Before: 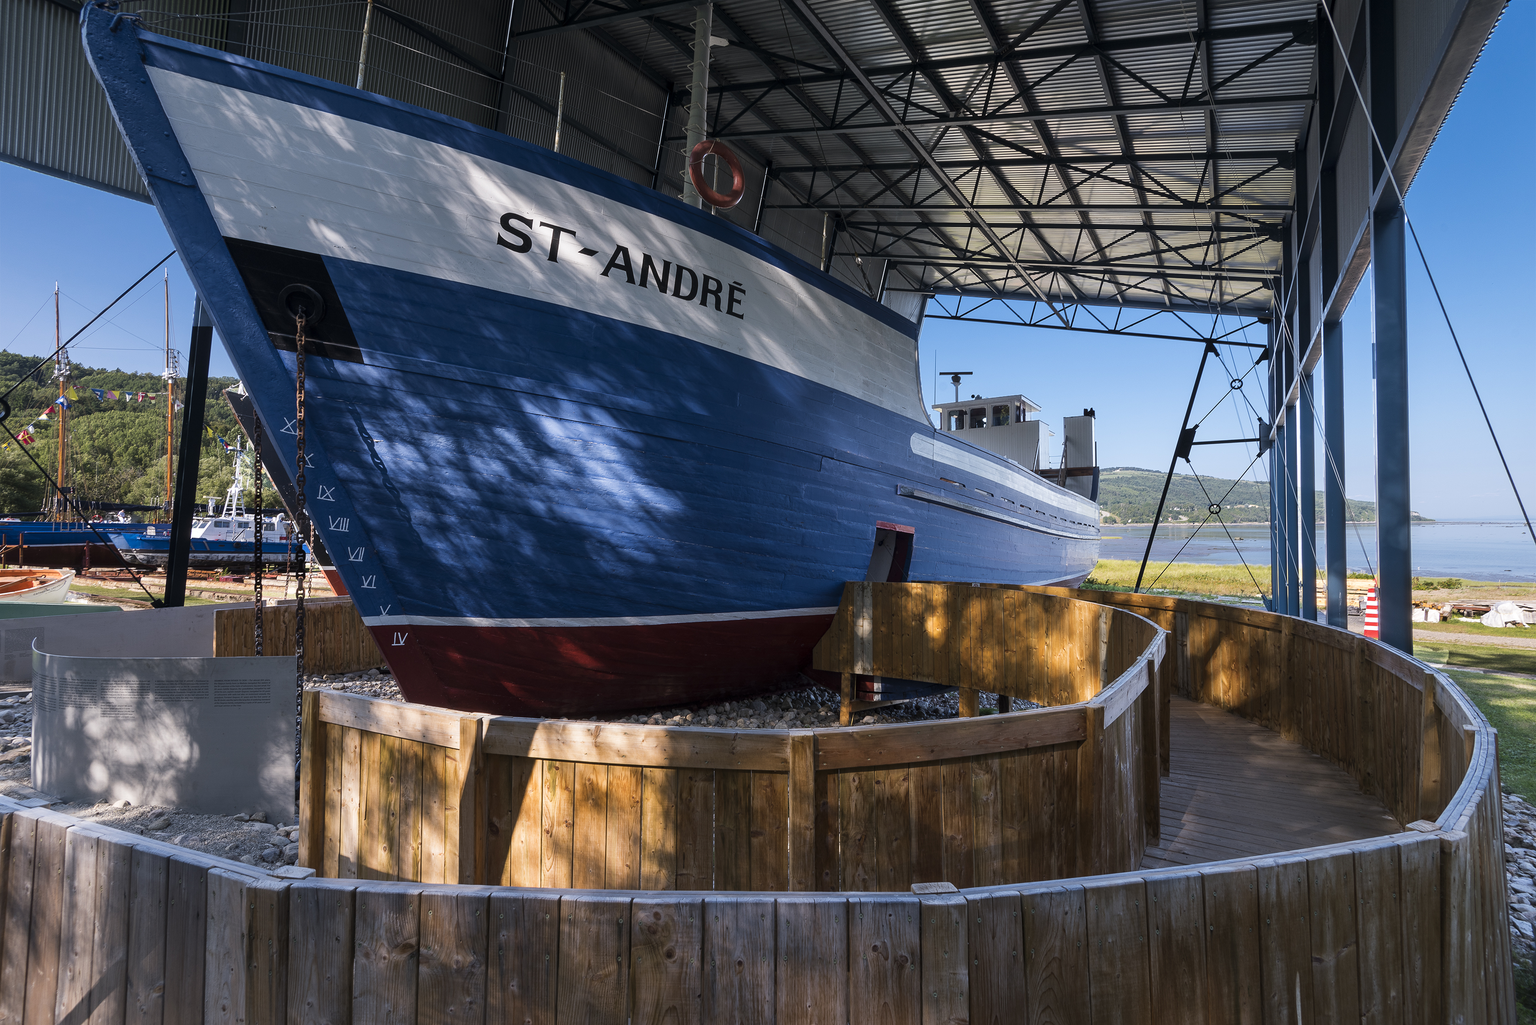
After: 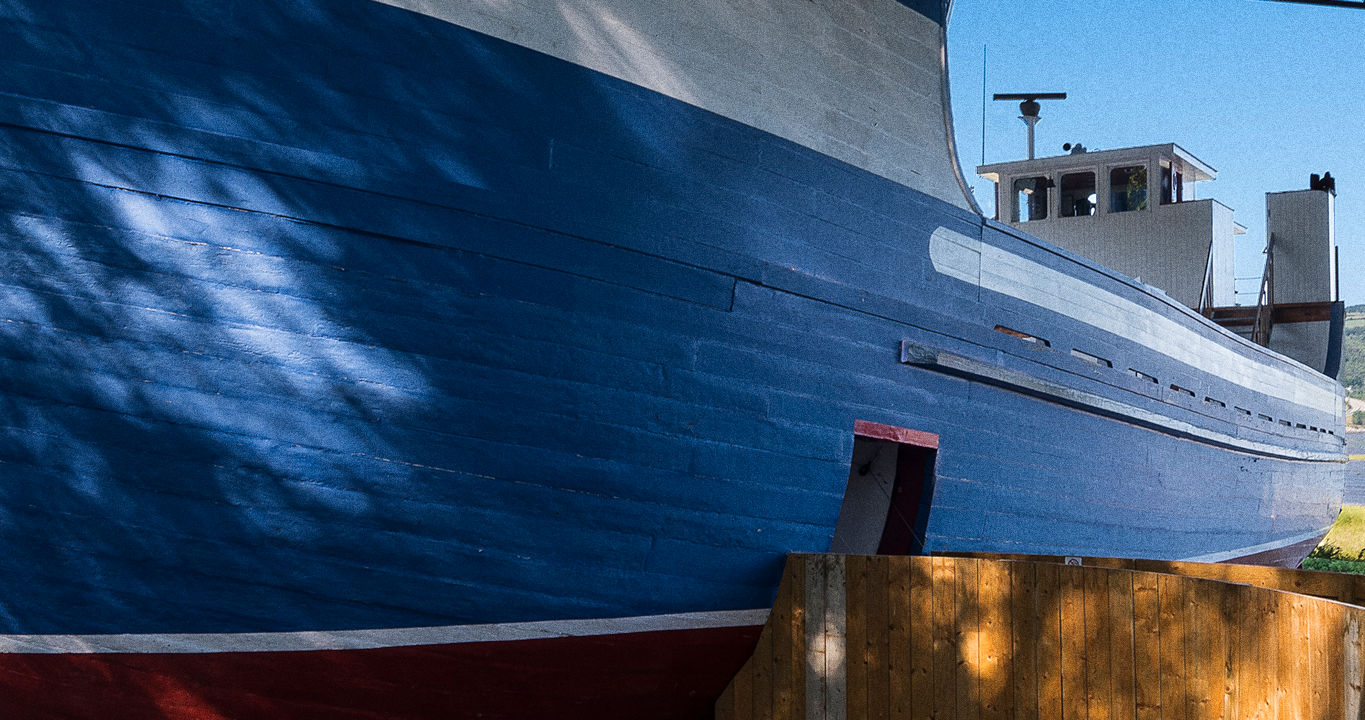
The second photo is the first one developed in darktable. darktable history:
grain: coarseness 0.09 ISO, strength 40%
crop: left 31.751%, top 32.172%, right 27.8%, bottom 35.83%
